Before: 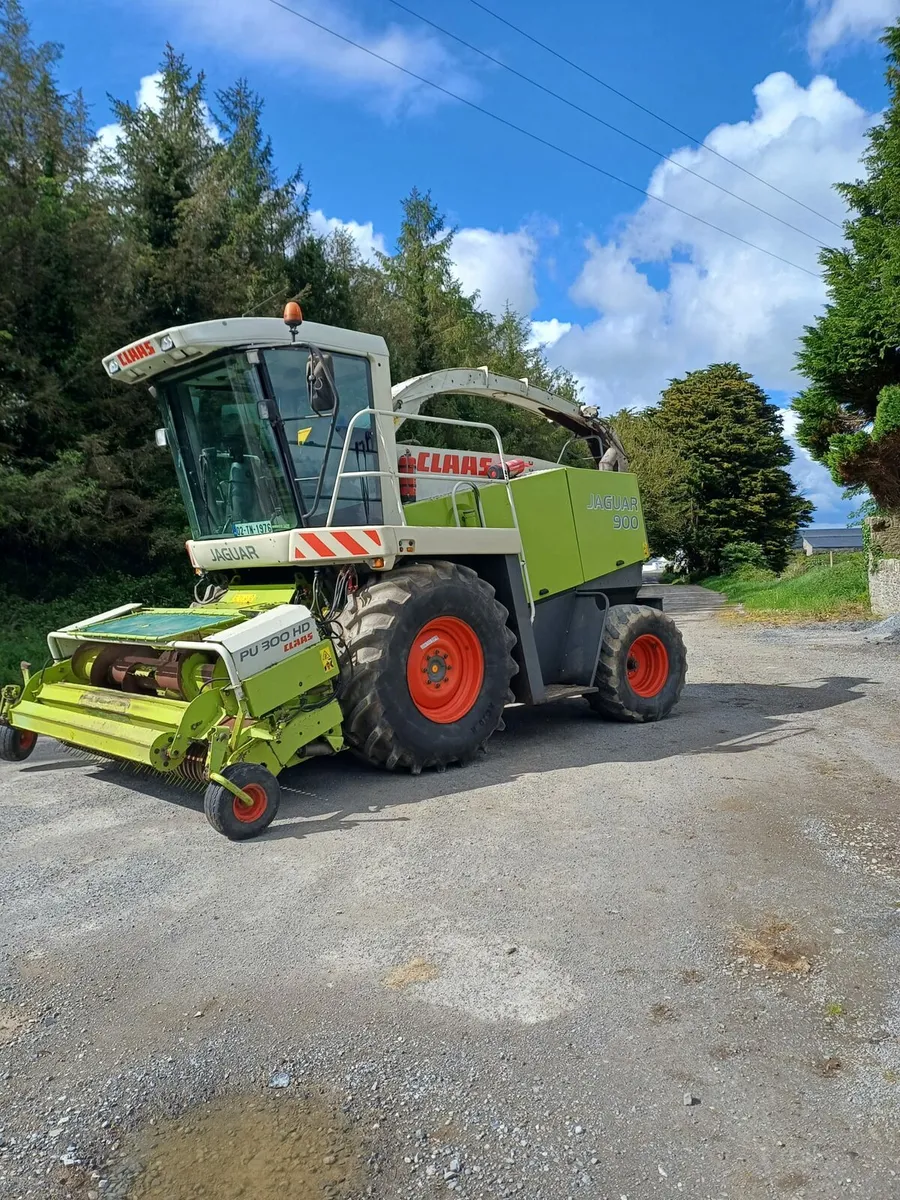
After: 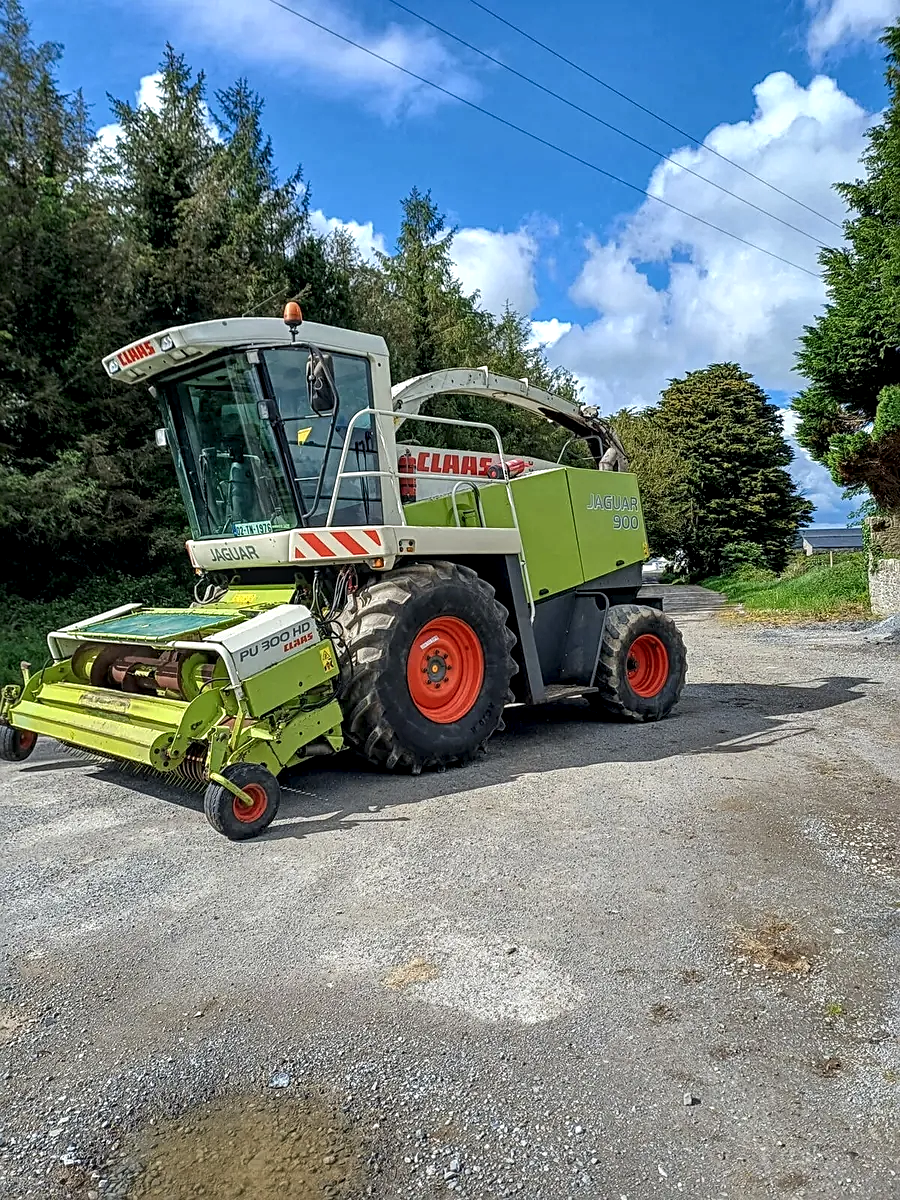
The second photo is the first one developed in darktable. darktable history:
sharpen: on, module defaults
local contrast: detail 150%
